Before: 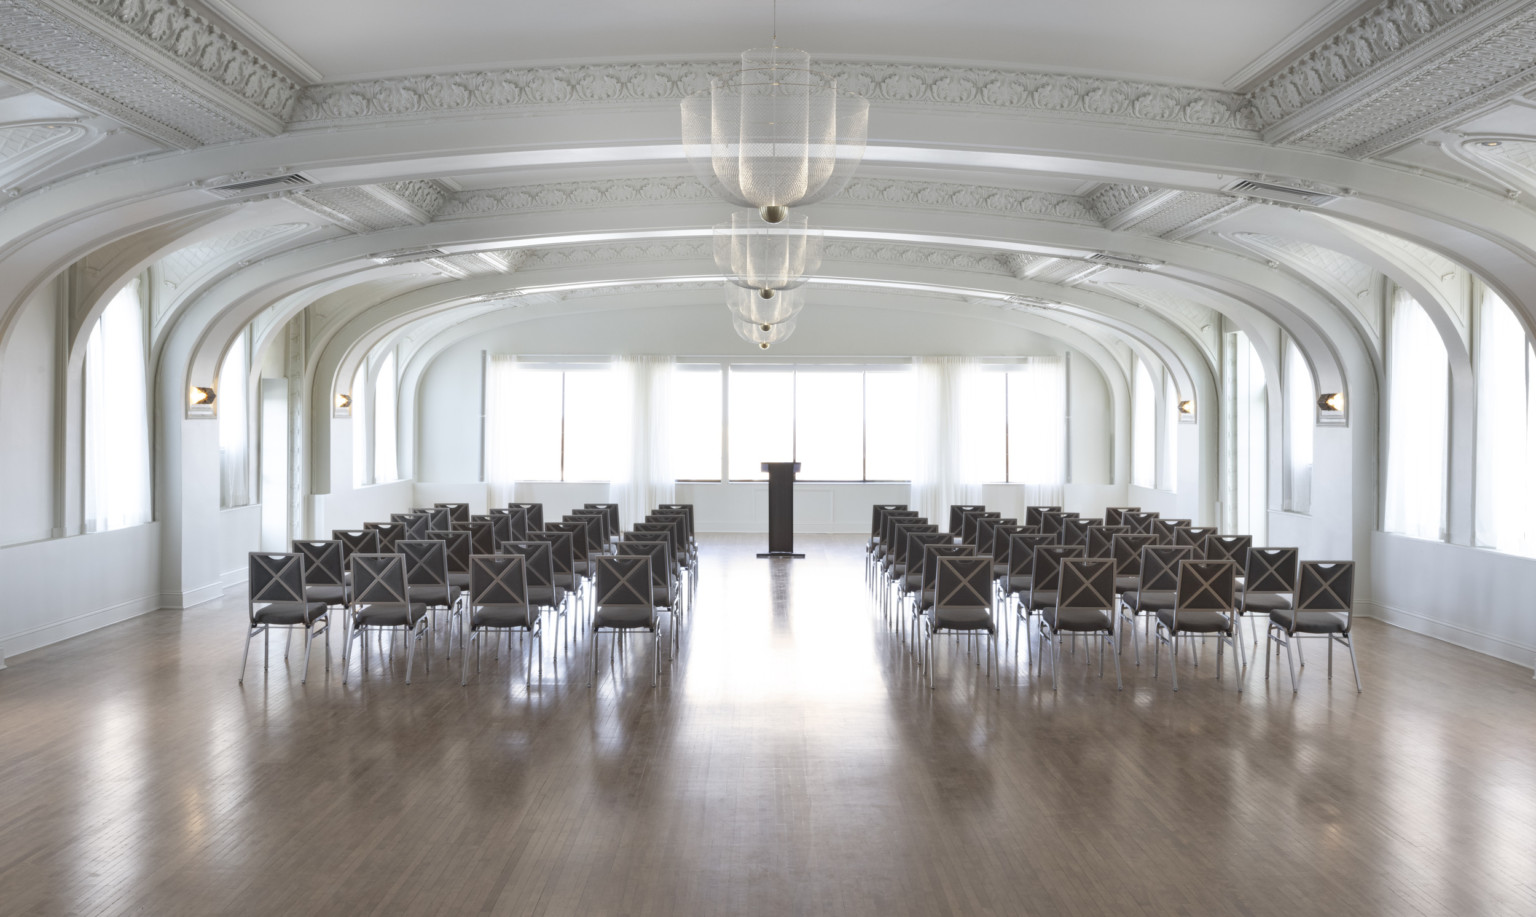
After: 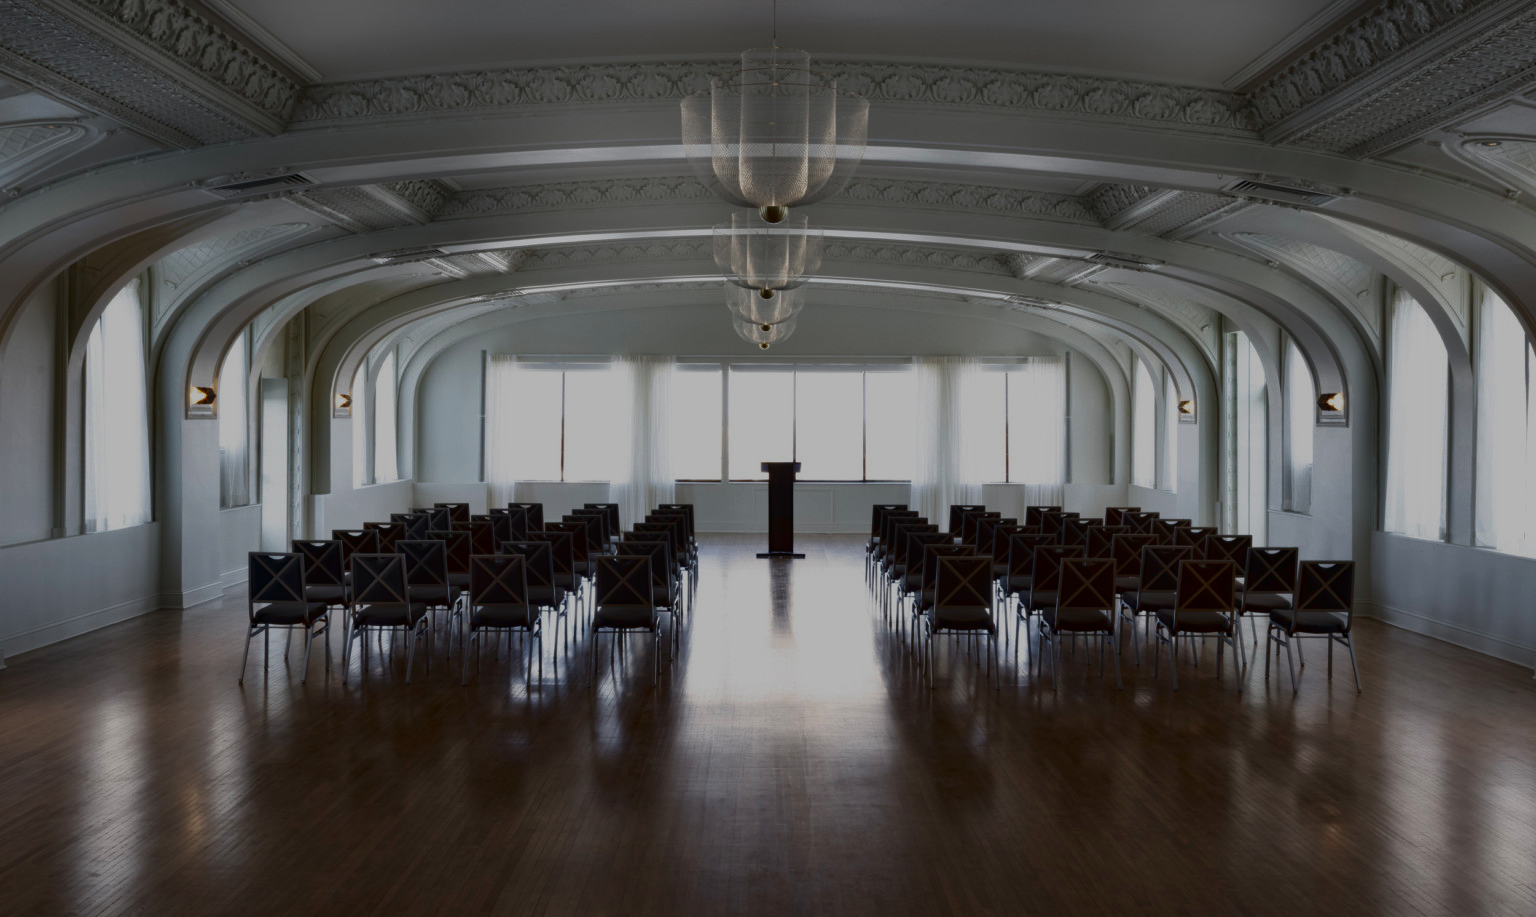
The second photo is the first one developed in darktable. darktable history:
exposure: exposure -0.582 EV, compensate highlight preservation false
contrast brightness saturation: contrast 0.09, brightness -0.59, saturation 0.17
